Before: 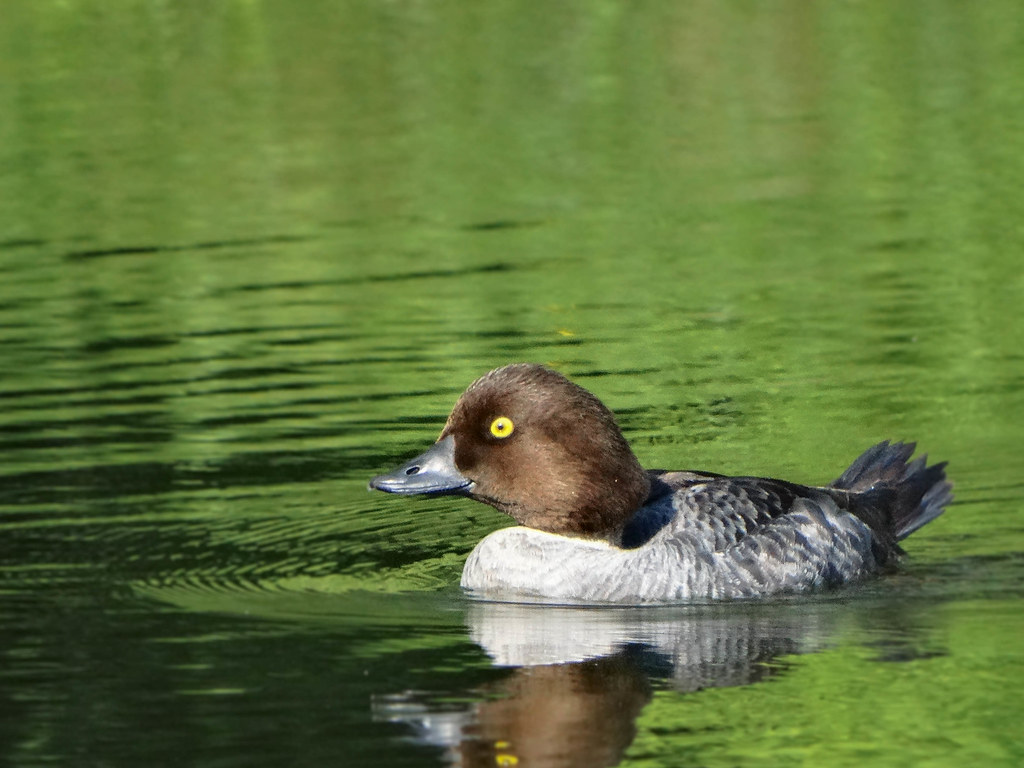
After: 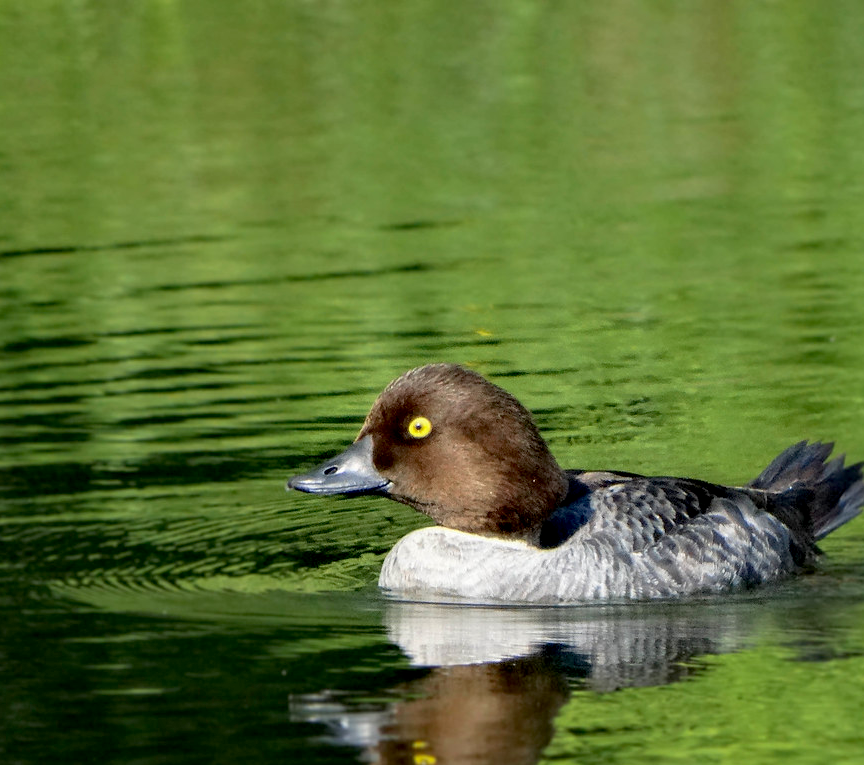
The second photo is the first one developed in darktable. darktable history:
crop: left 8.026%, right 7.374%
exposure: black level correction 0.012, compensate highlight preservation false
